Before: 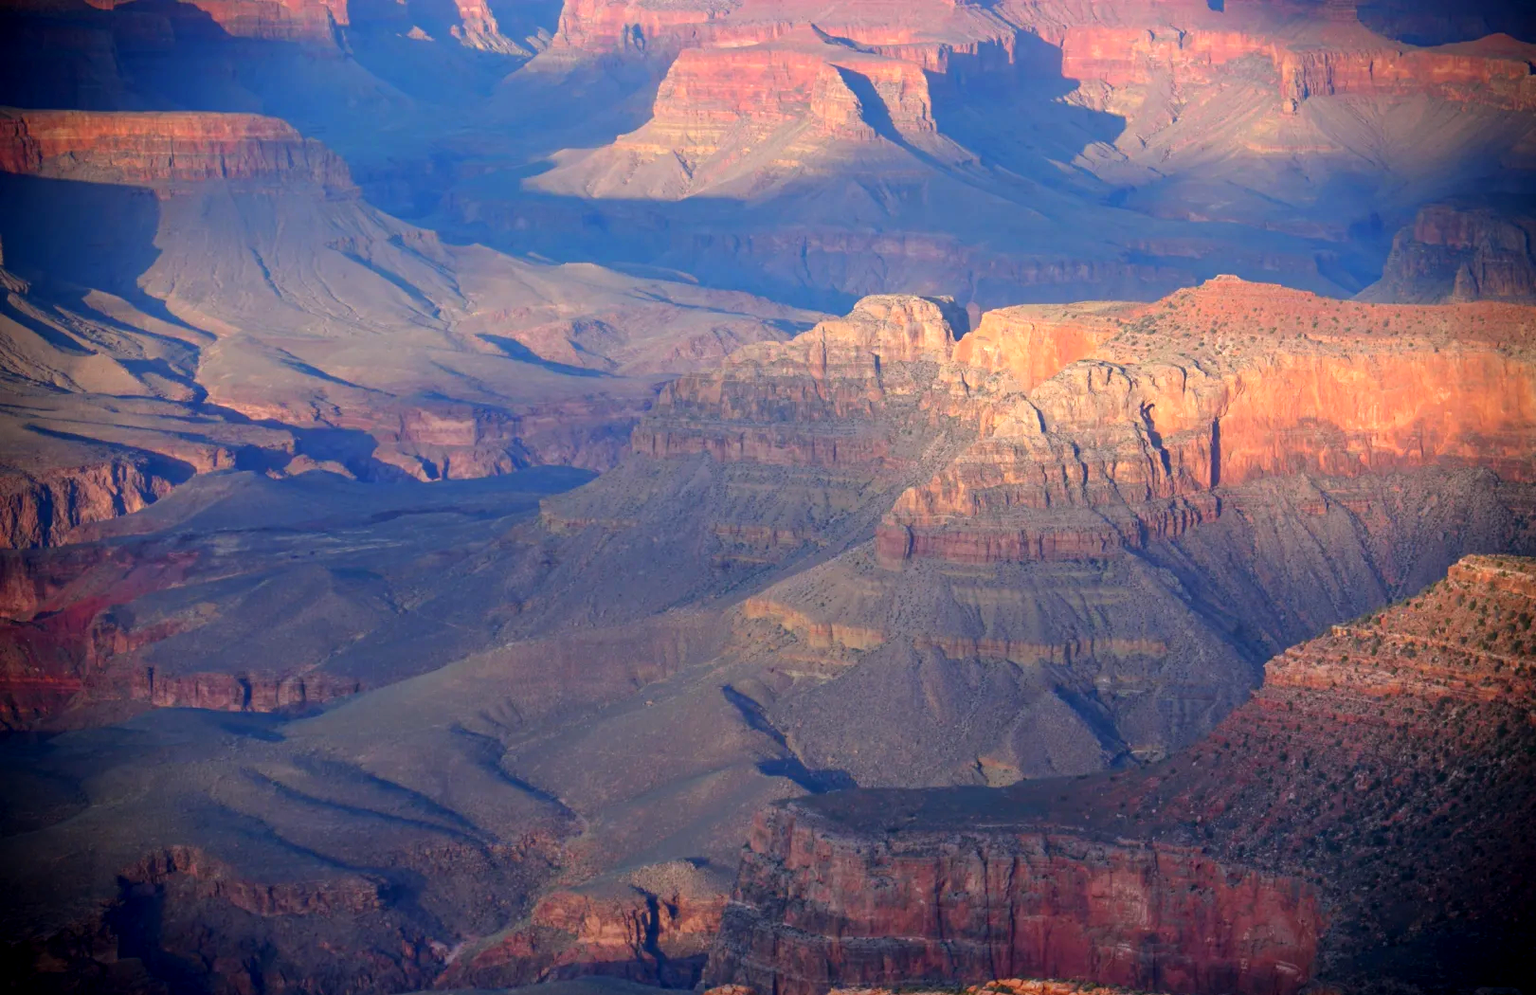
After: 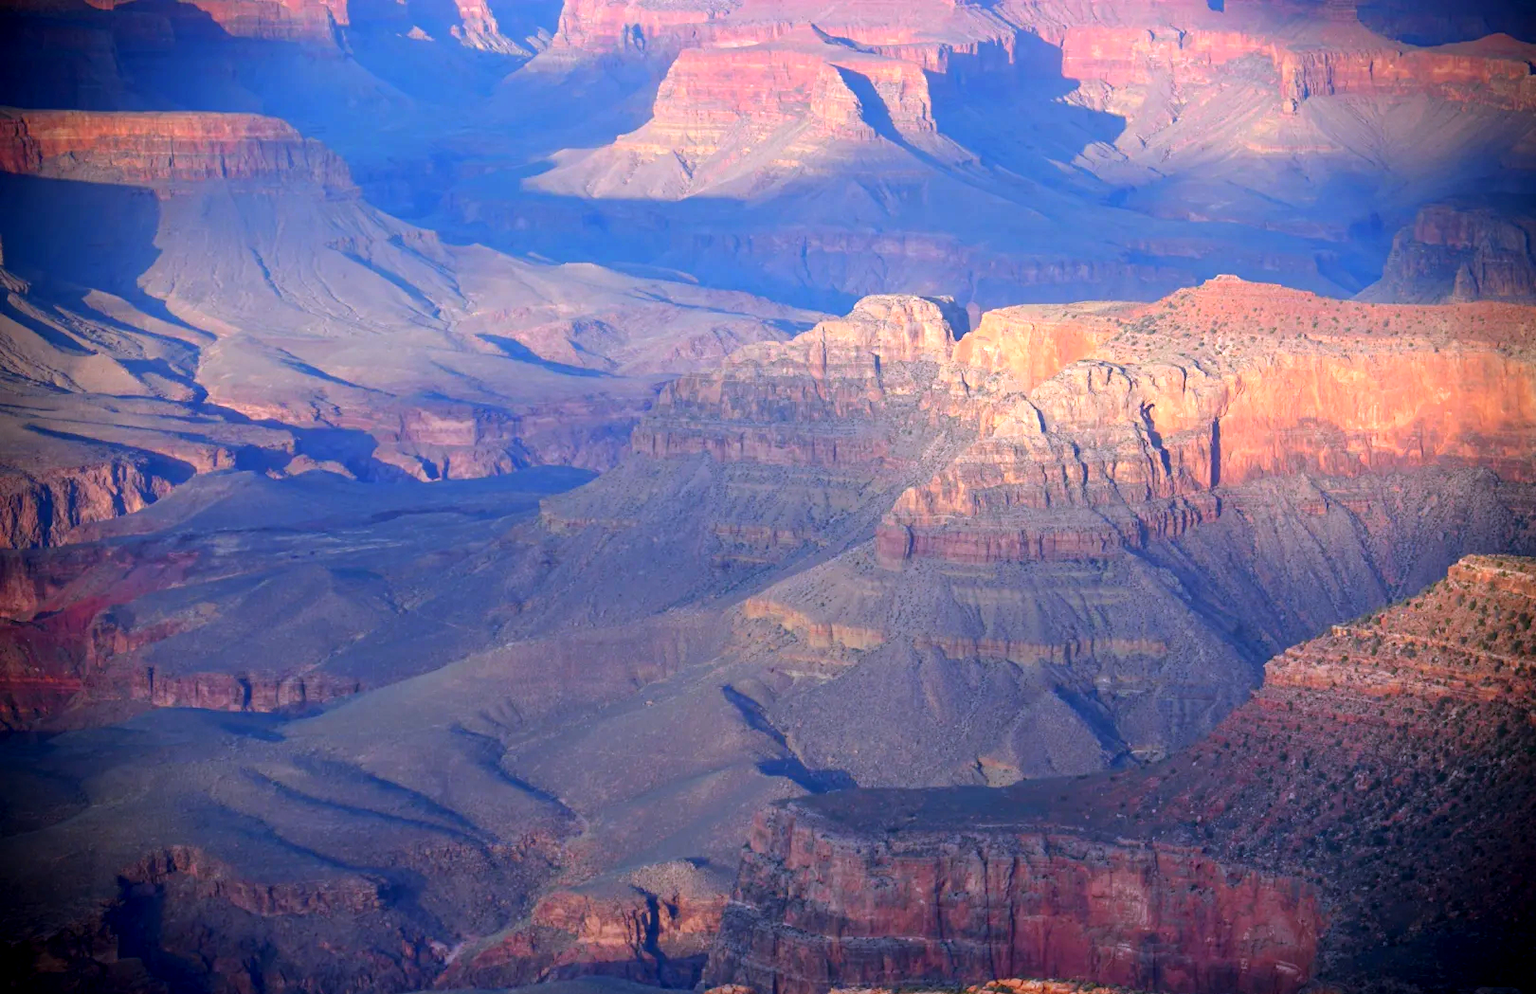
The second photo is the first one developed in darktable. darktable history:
white balance: red 0.967, blue 1.119, emerald 0.756
tone equalizer: on, module defaults
exposure: exposure 0.3 EV, compensate highlight preservation false
